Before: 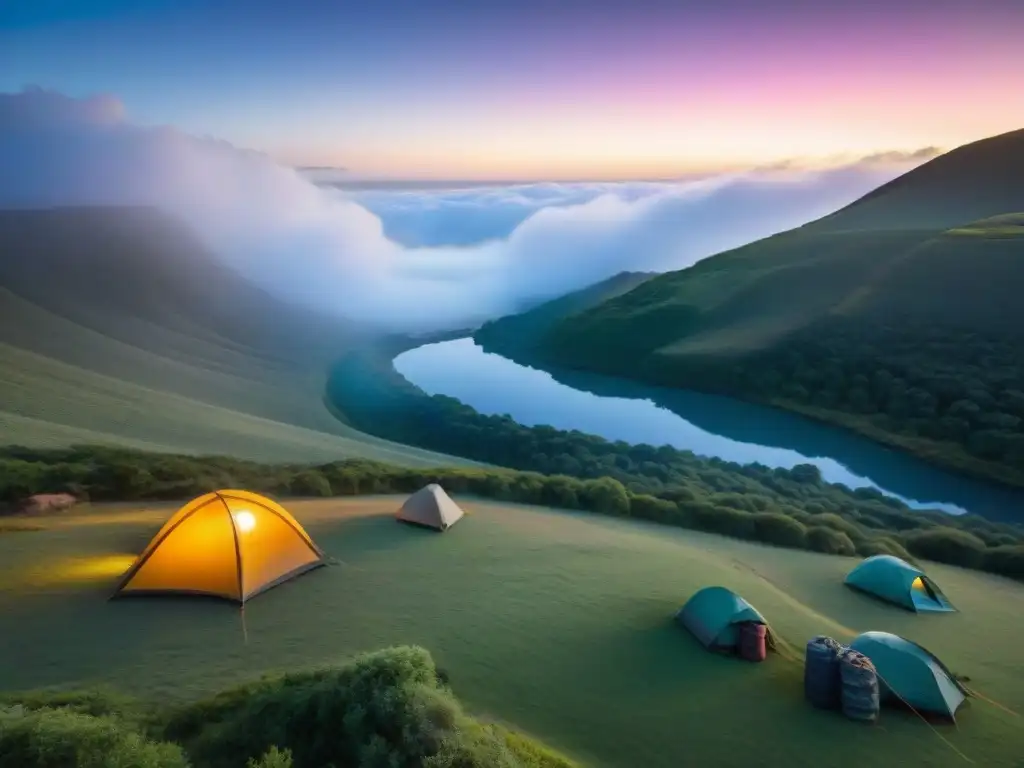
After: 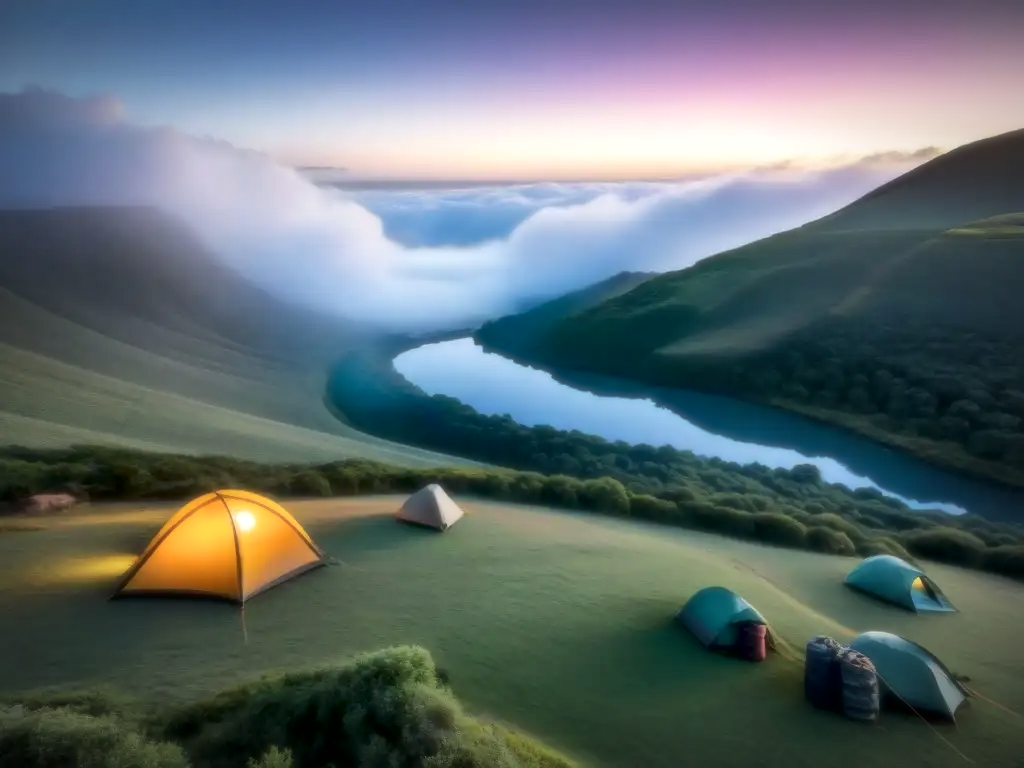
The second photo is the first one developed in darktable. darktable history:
soften: size 19.52%, mix 20.32%
local contrast: mode bilateral grid, contrast 25, coarseness 60, detail 151%, midtone range 0.2
vignetting: fall-off radius 70%, automatic ratio true
